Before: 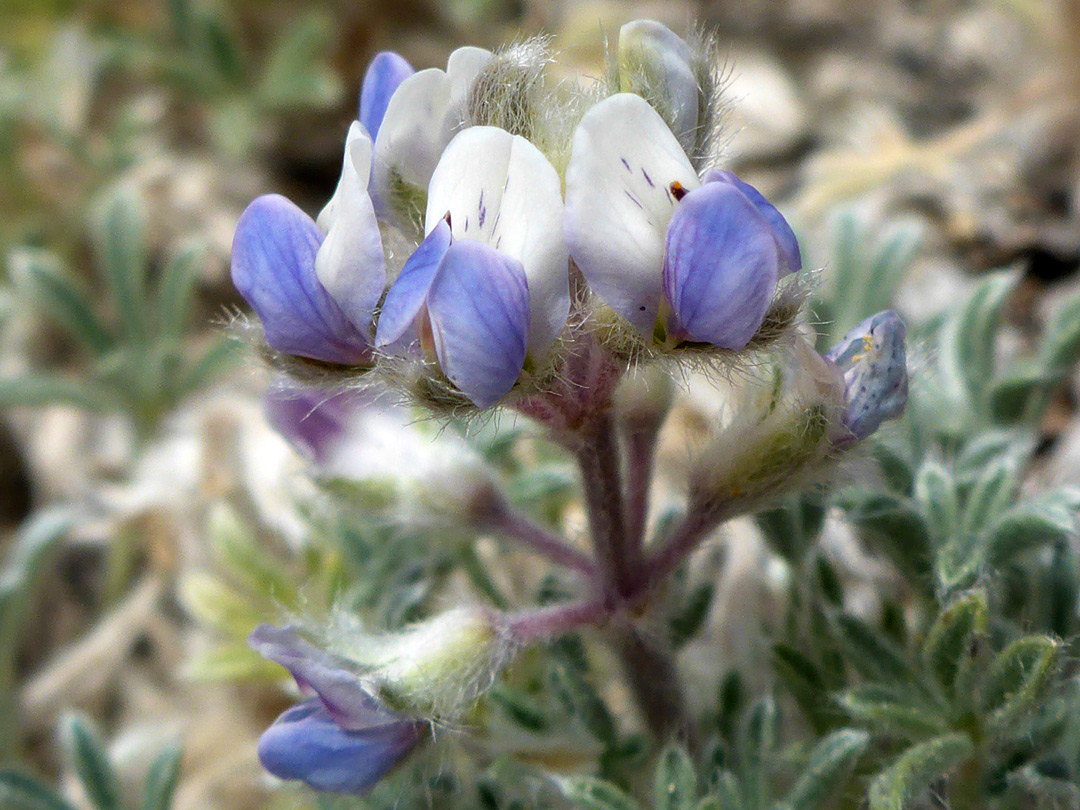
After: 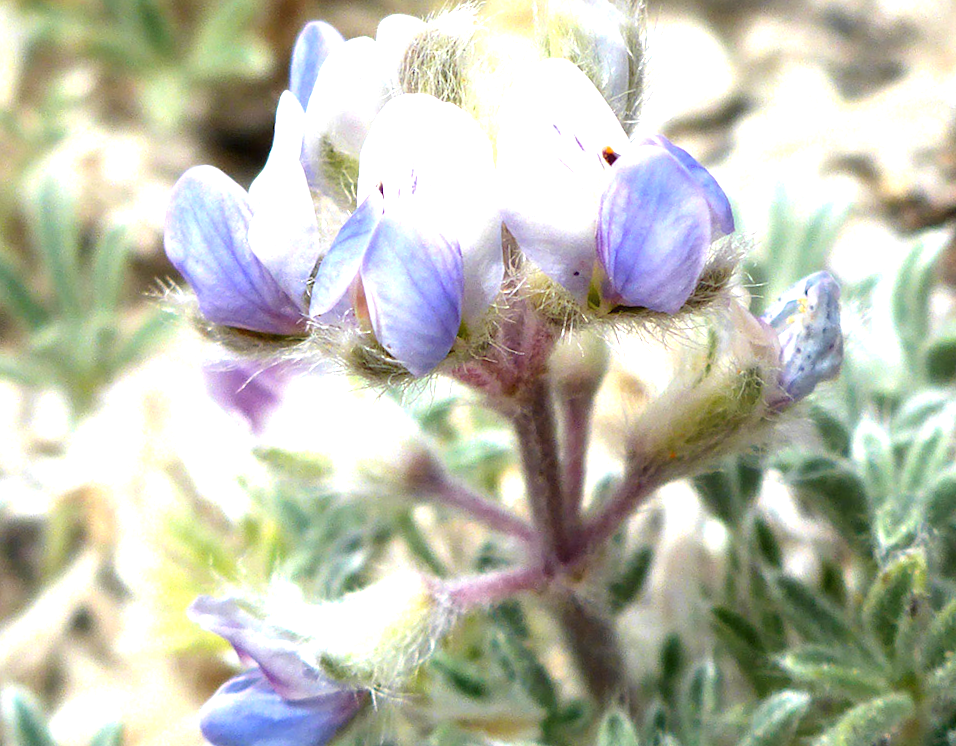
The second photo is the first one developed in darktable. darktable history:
exposure: black level correction 0, exposure 1.388 EV, compensate exposure bias true, compensate highlight preservation false
rotate and perspective: rotation -4.25°, automatic cropping off
rgb levels: preserve colors max RGB
crop and rotate: angle -3.27°, left 5.211%, top 5.211%, right 4.607%, bottom 4.607%
